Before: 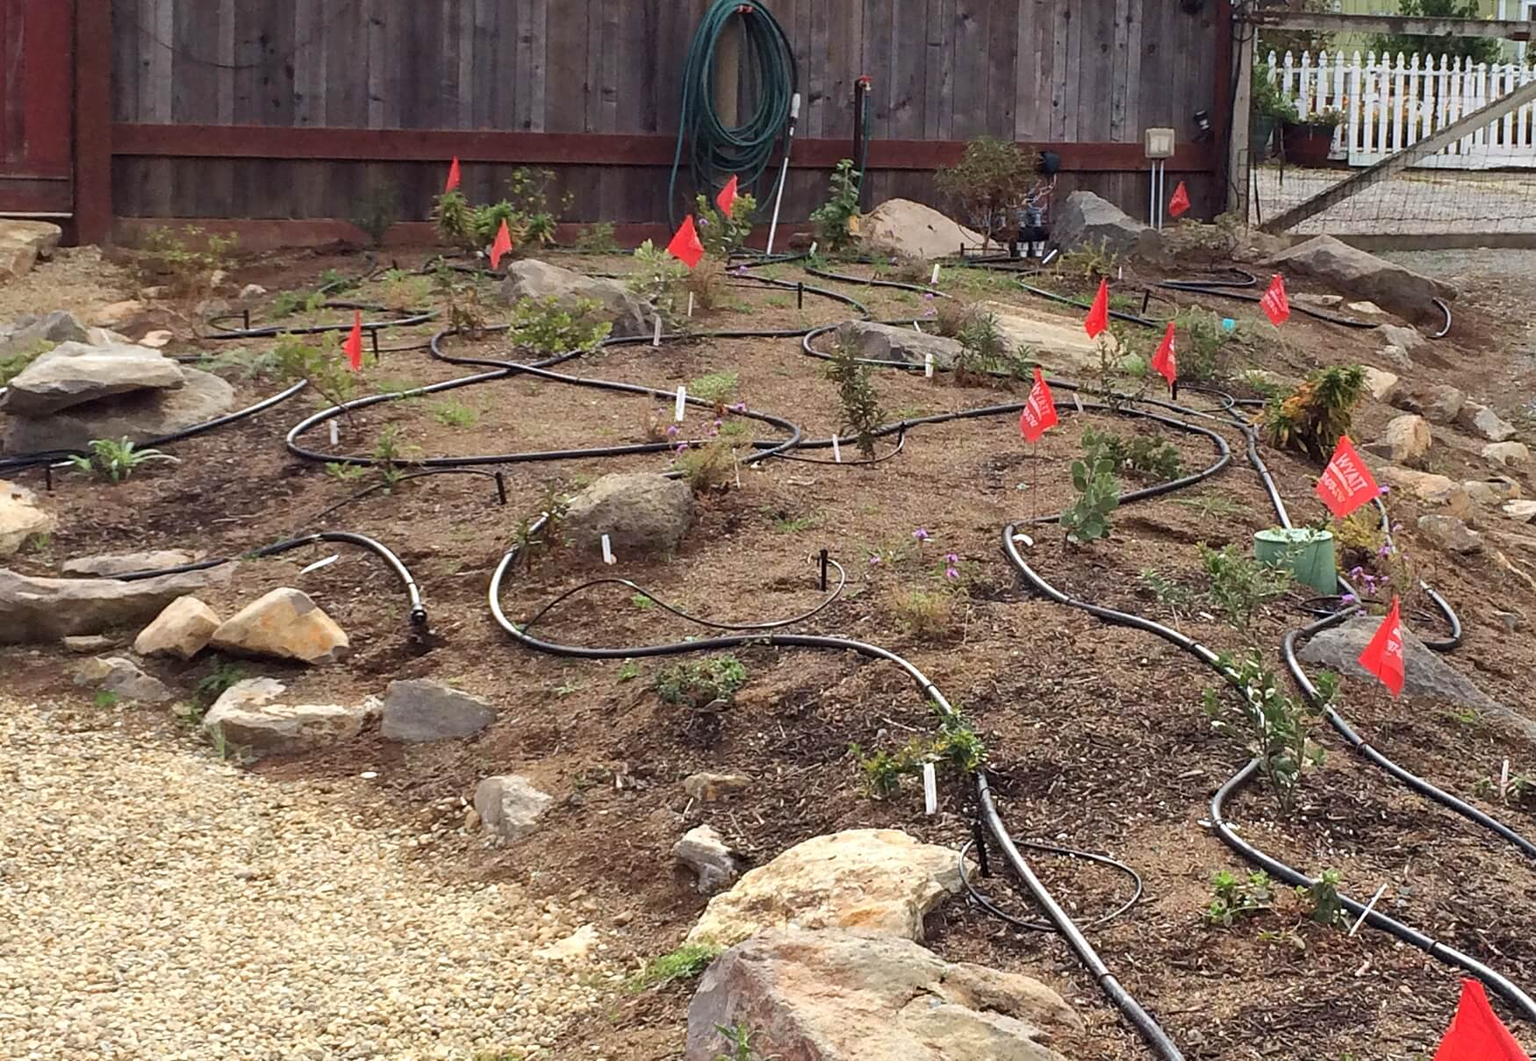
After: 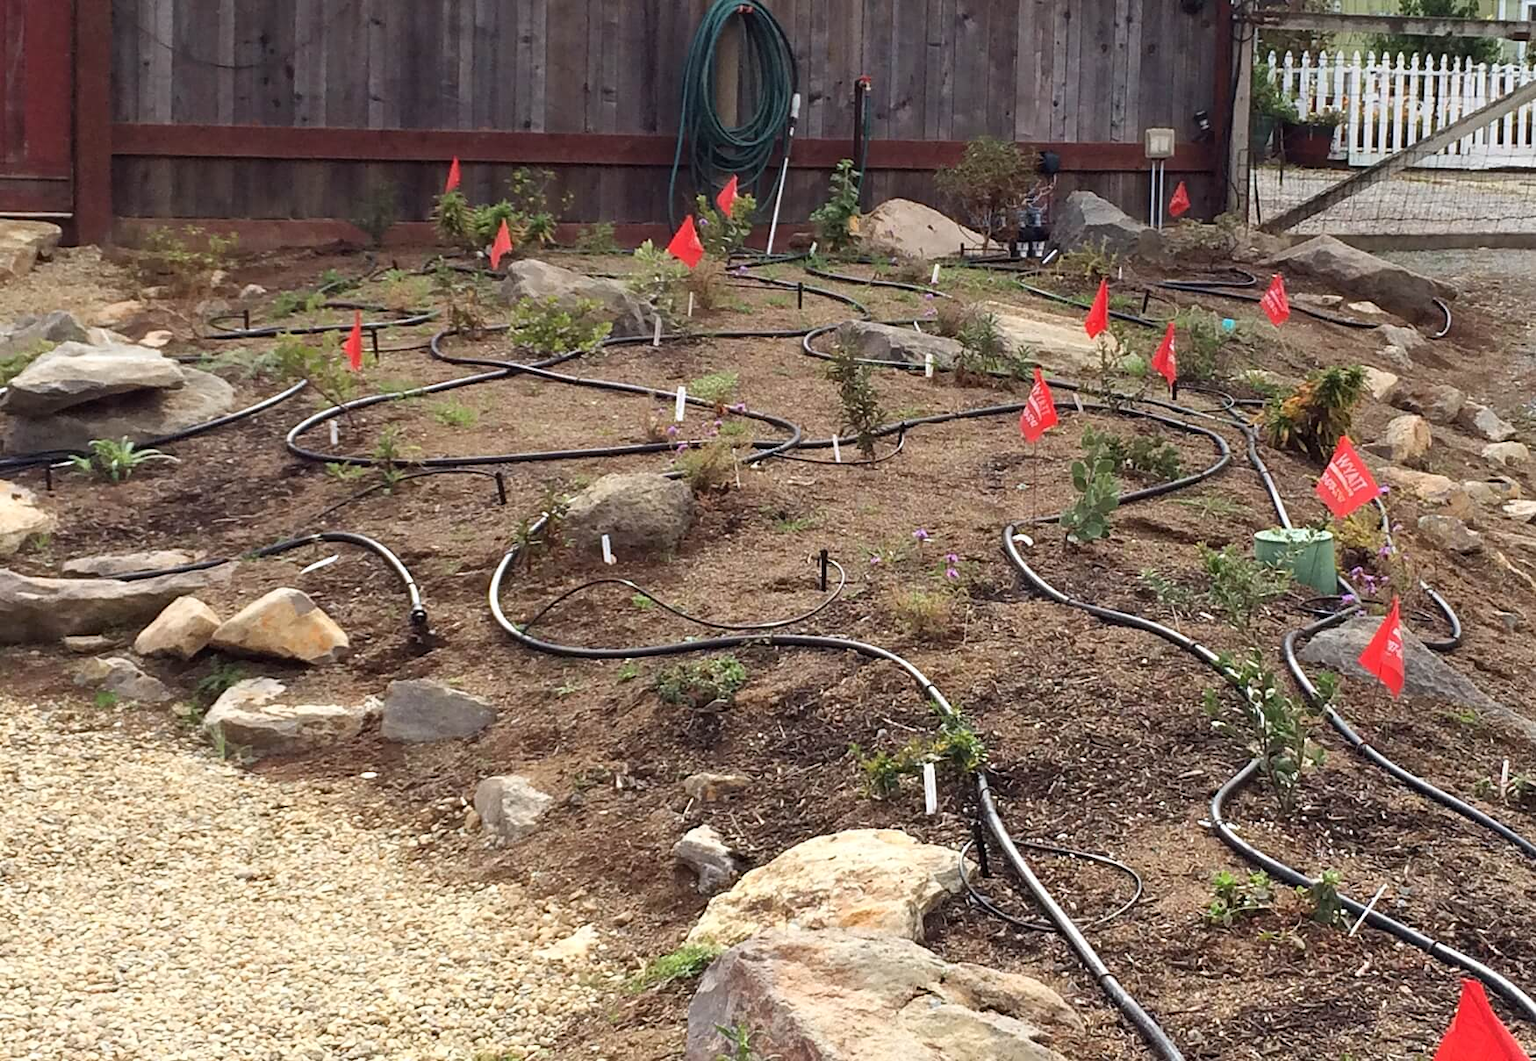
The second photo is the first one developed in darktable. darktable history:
shadows and highlights: shadows -0.485, highlights 38.6
